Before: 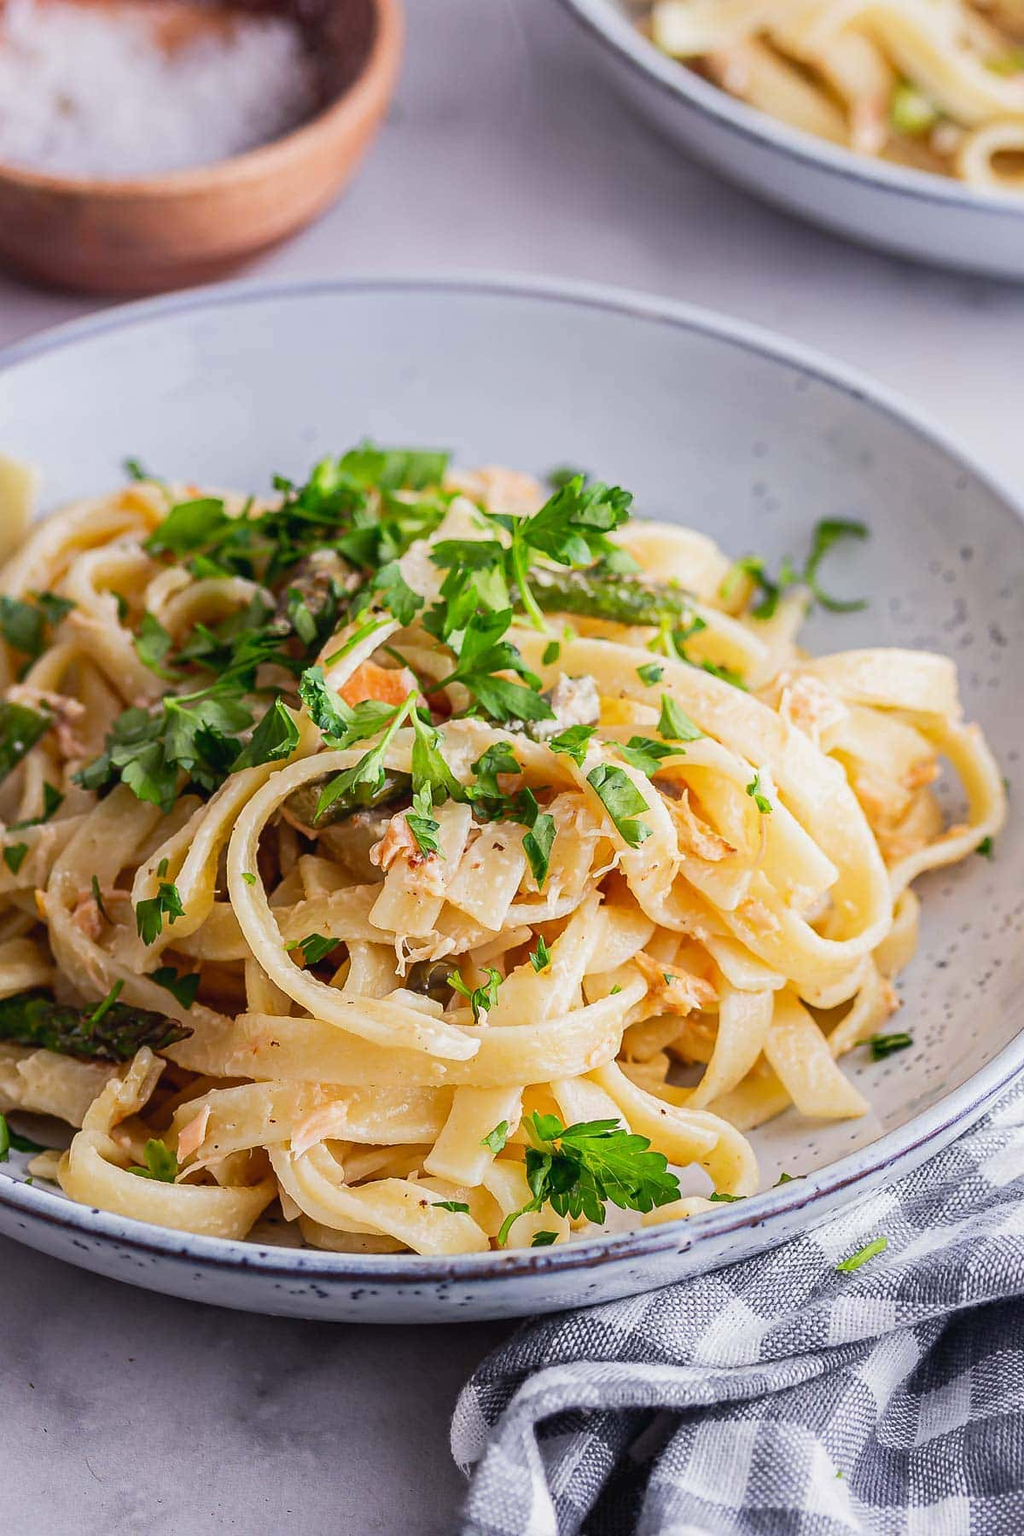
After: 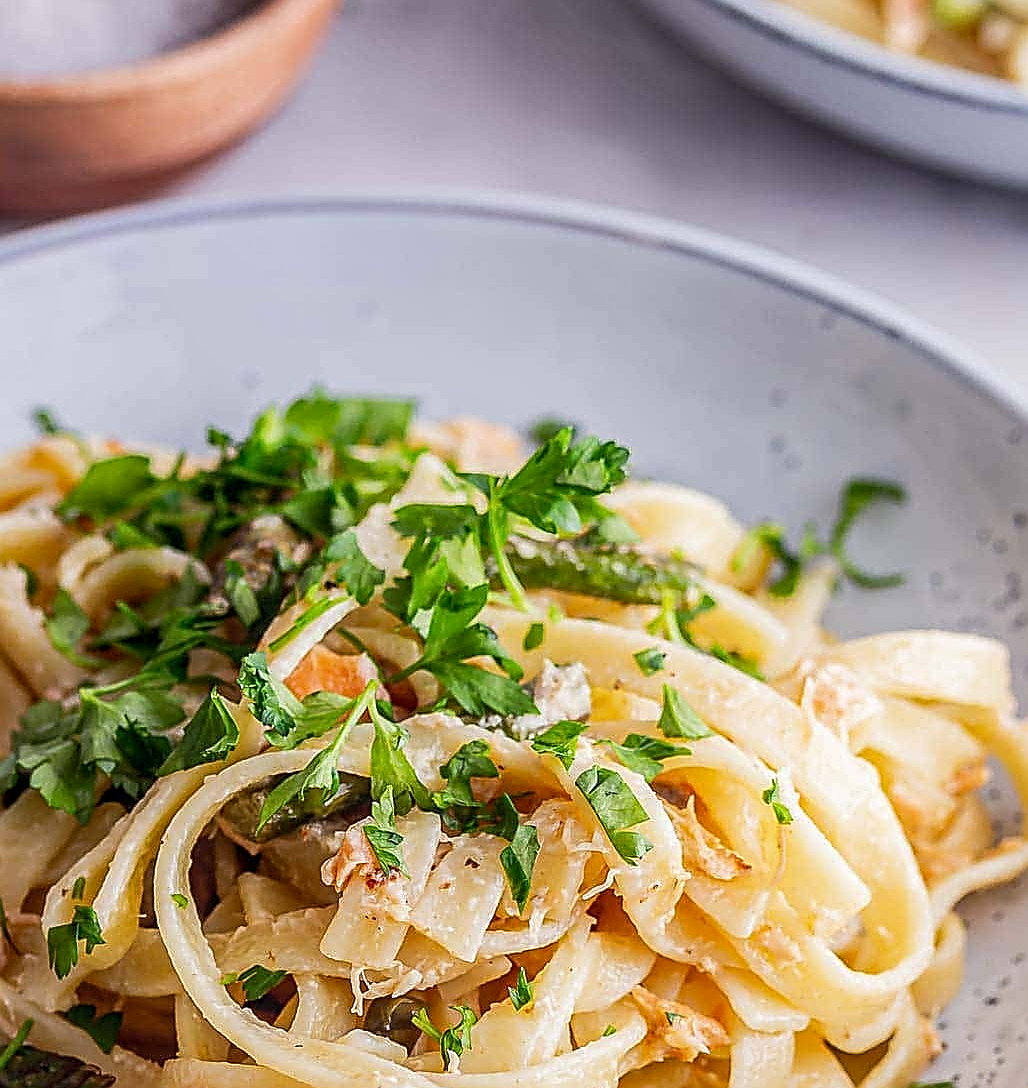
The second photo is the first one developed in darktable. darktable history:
crop and rotate: left 9.345%, top 7.22%, right 4.982%, bottom 32.331%
local contrast: on, module defaults
sharpen: amount 1
